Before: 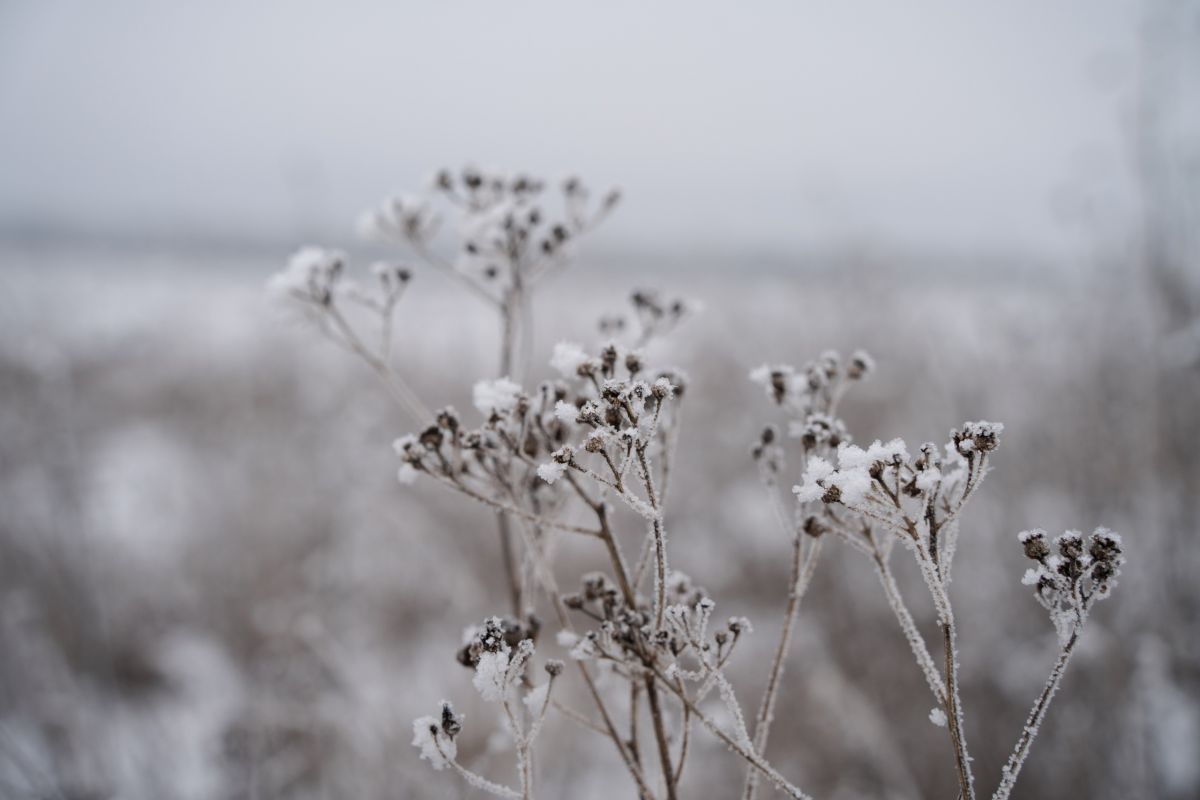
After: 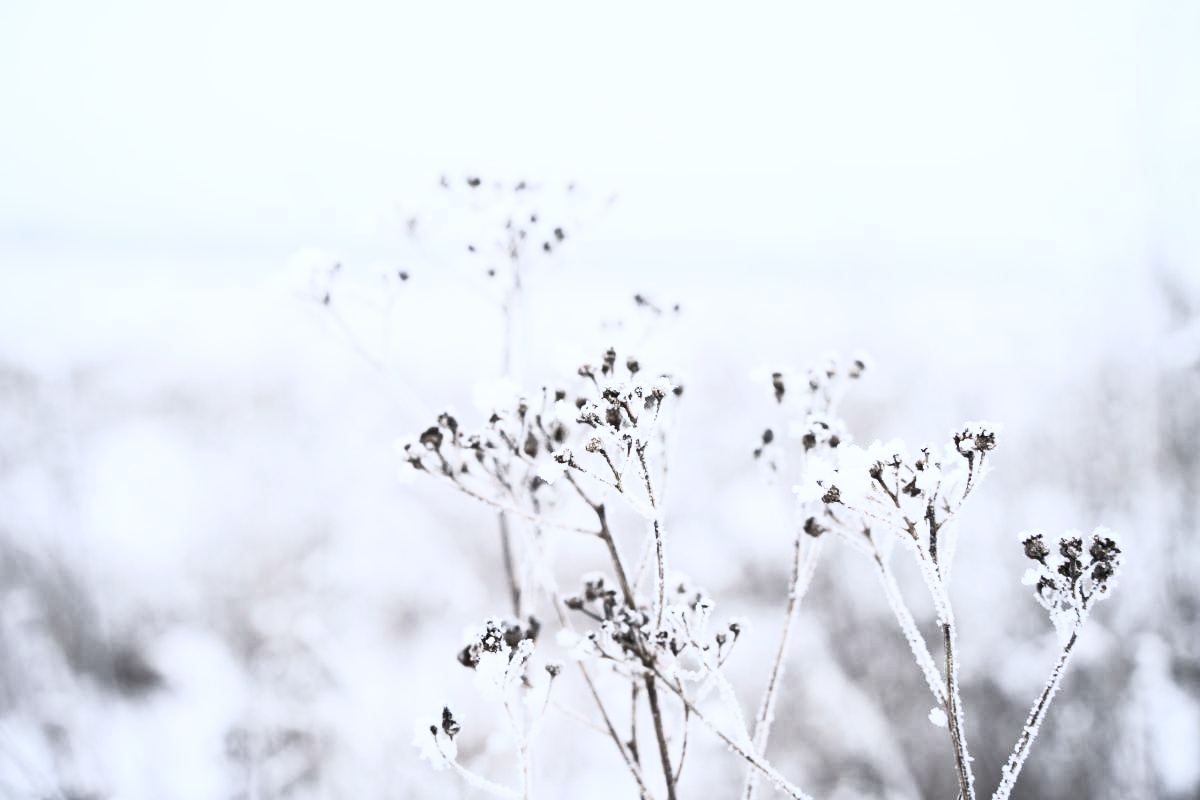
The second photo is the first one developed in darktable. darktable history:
base curve: curves: ch0 [(0, 0) (0.204, 0.334) (0.55, 0.733) (1, 1)], preserve colors none
white balance: red 0.931, blue 1.11
contrast brightness saturation: contrast 0.57, brightness 0.57, saturation -0.34
